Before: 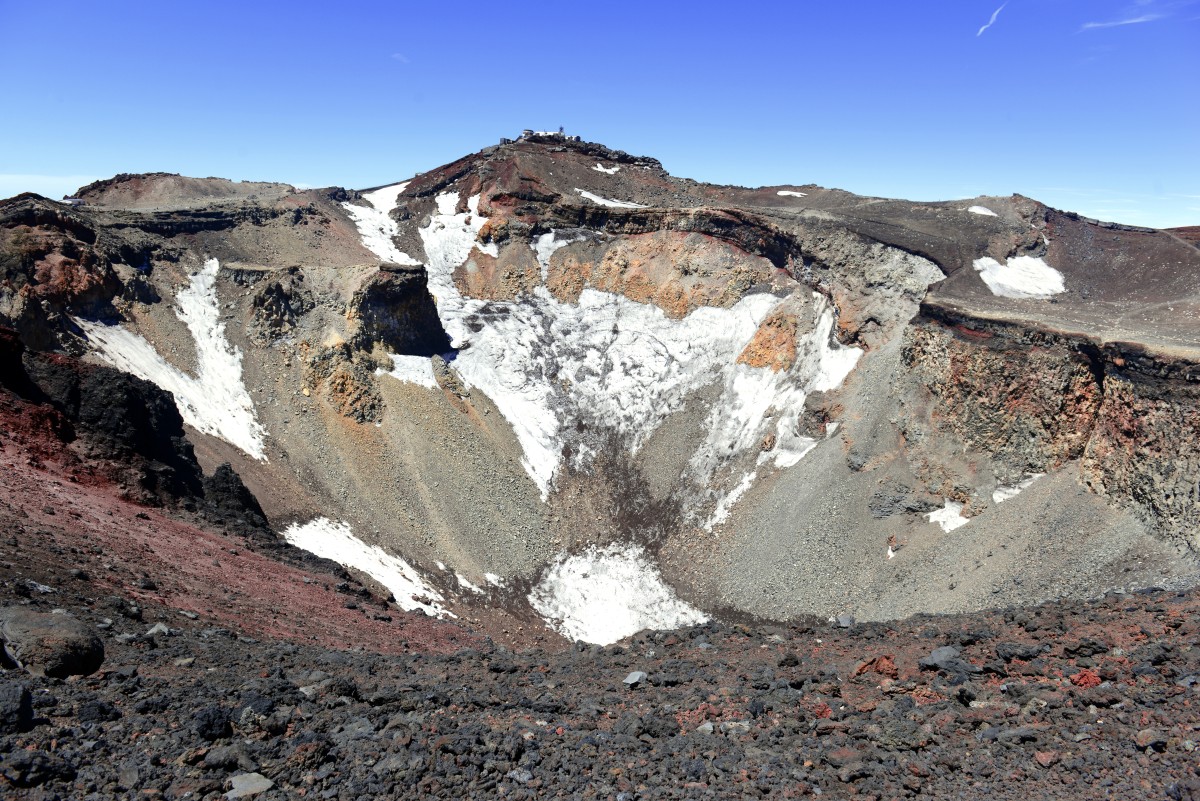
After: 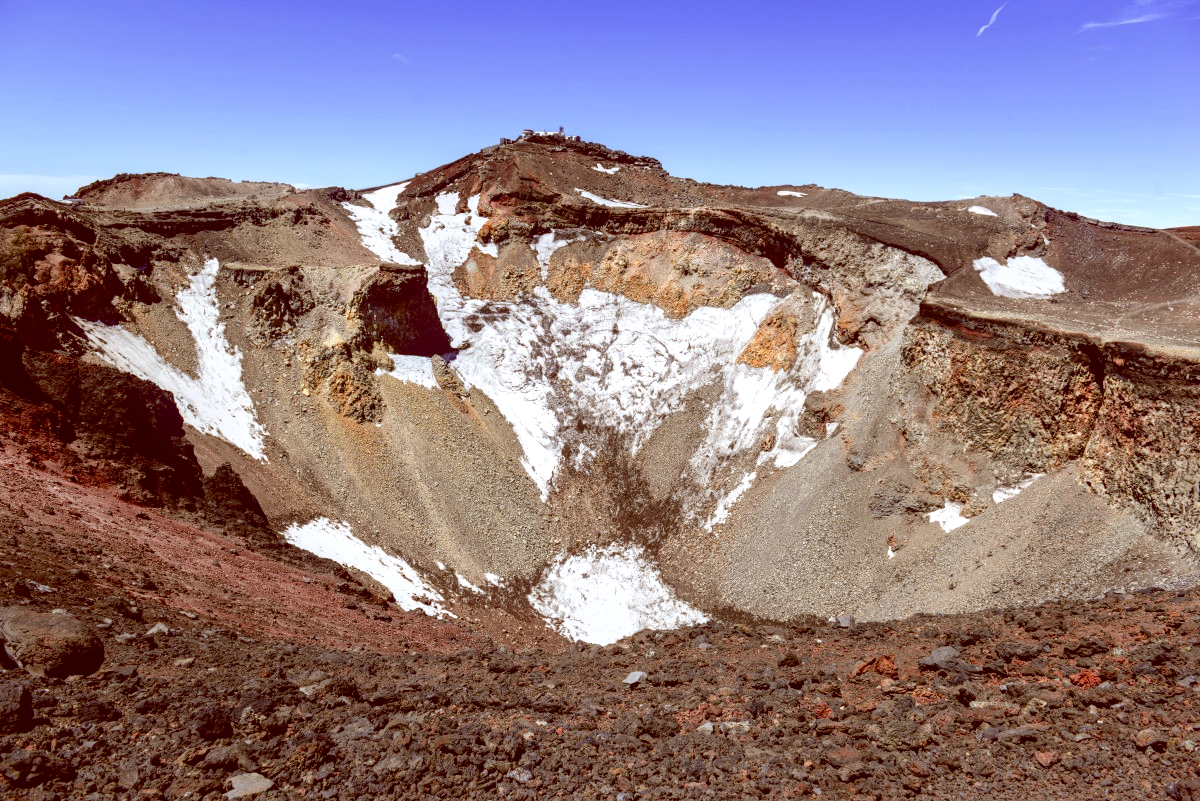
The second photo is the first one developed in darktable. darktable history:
rgb levels: mode RGB, independent channels, levels [[0, 0.5, 1], [0, 0.521, 1], [0, 0.536, 1]]
local contrast: detail 130%
color balance: lift [1, 1.011, 0.999, 0.989], gamma [1.109, 1.045, 1.039, 0.955], gain [0.917, 0.936, 0.952, 1.064], contrast 2.32%, contrast fulcrum 19%, output saturation 101%
